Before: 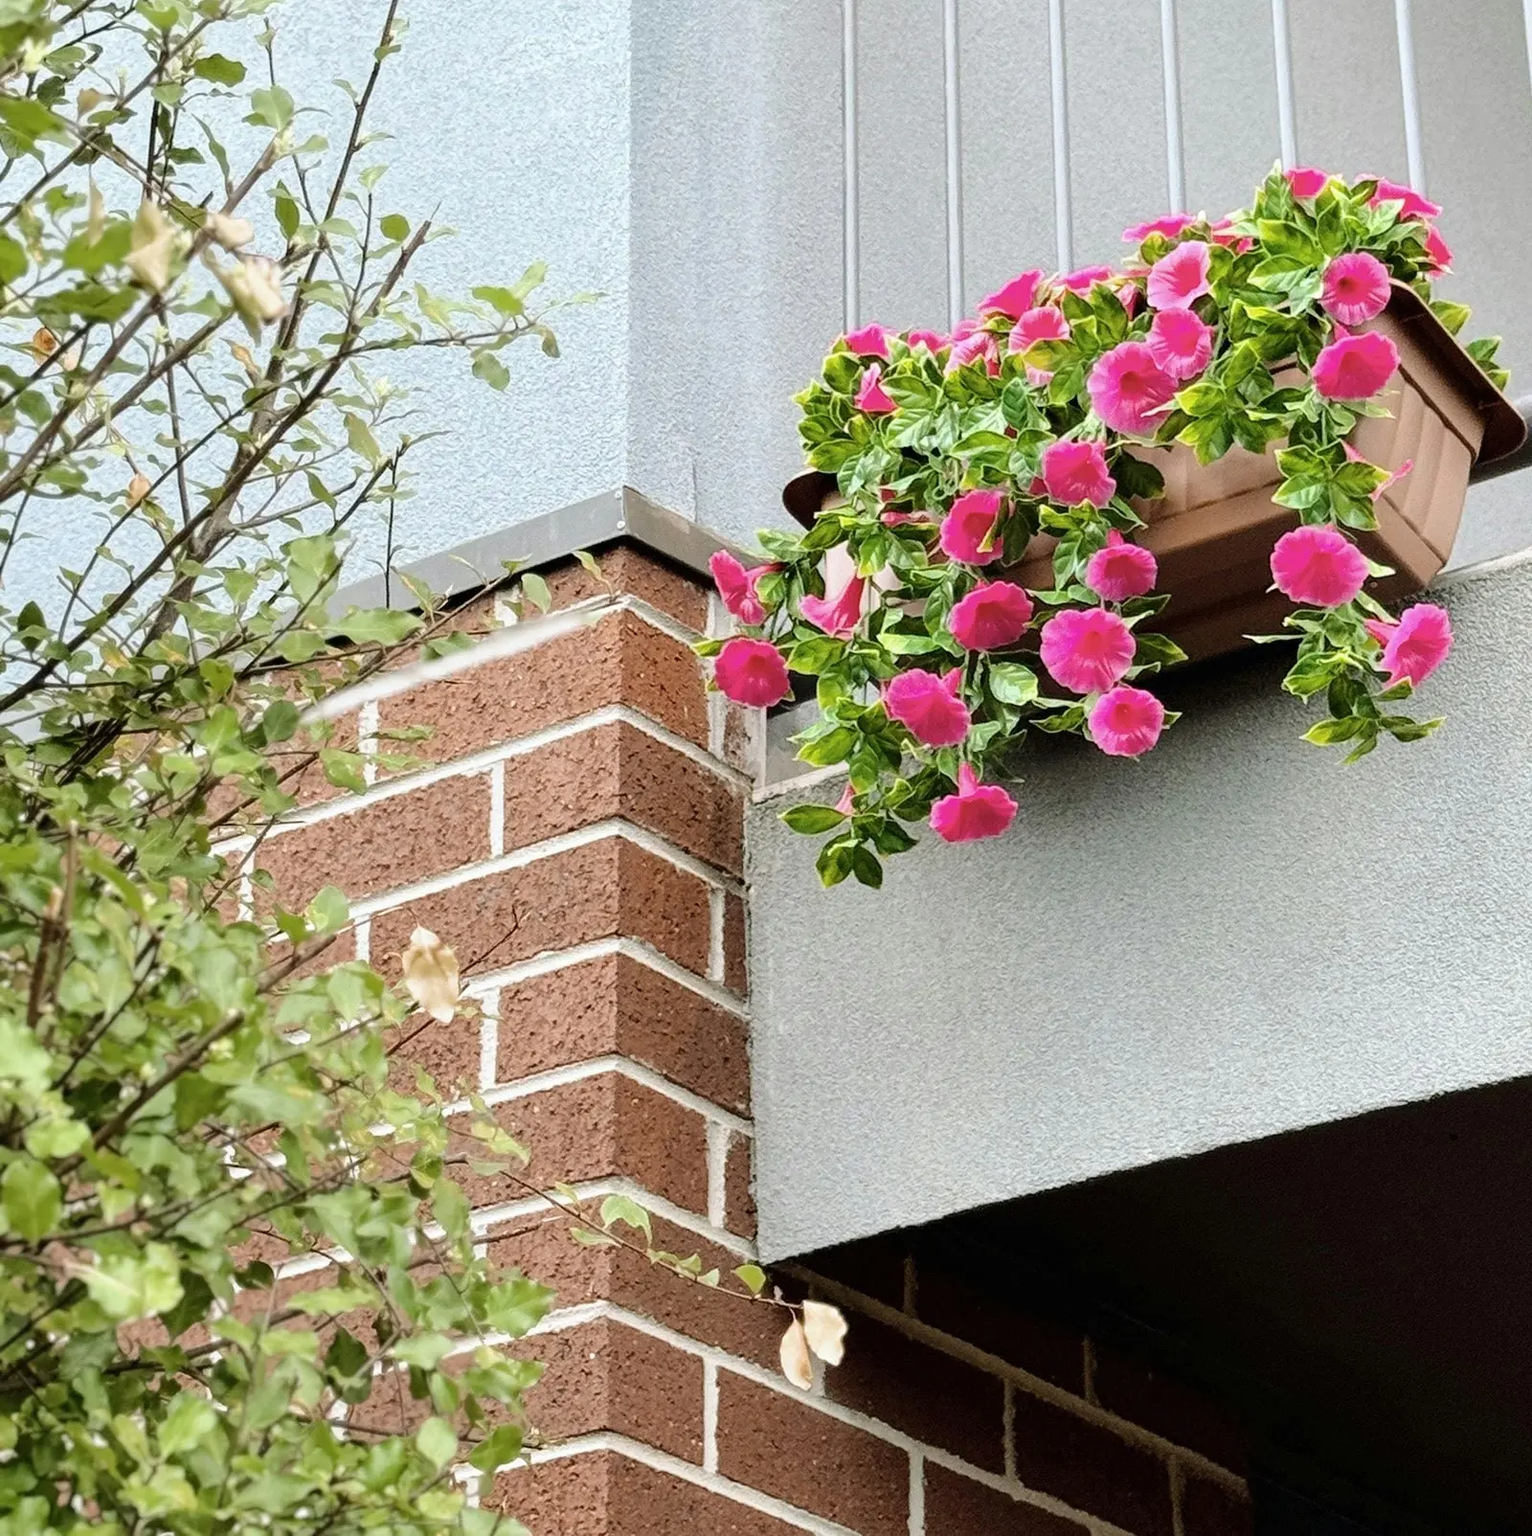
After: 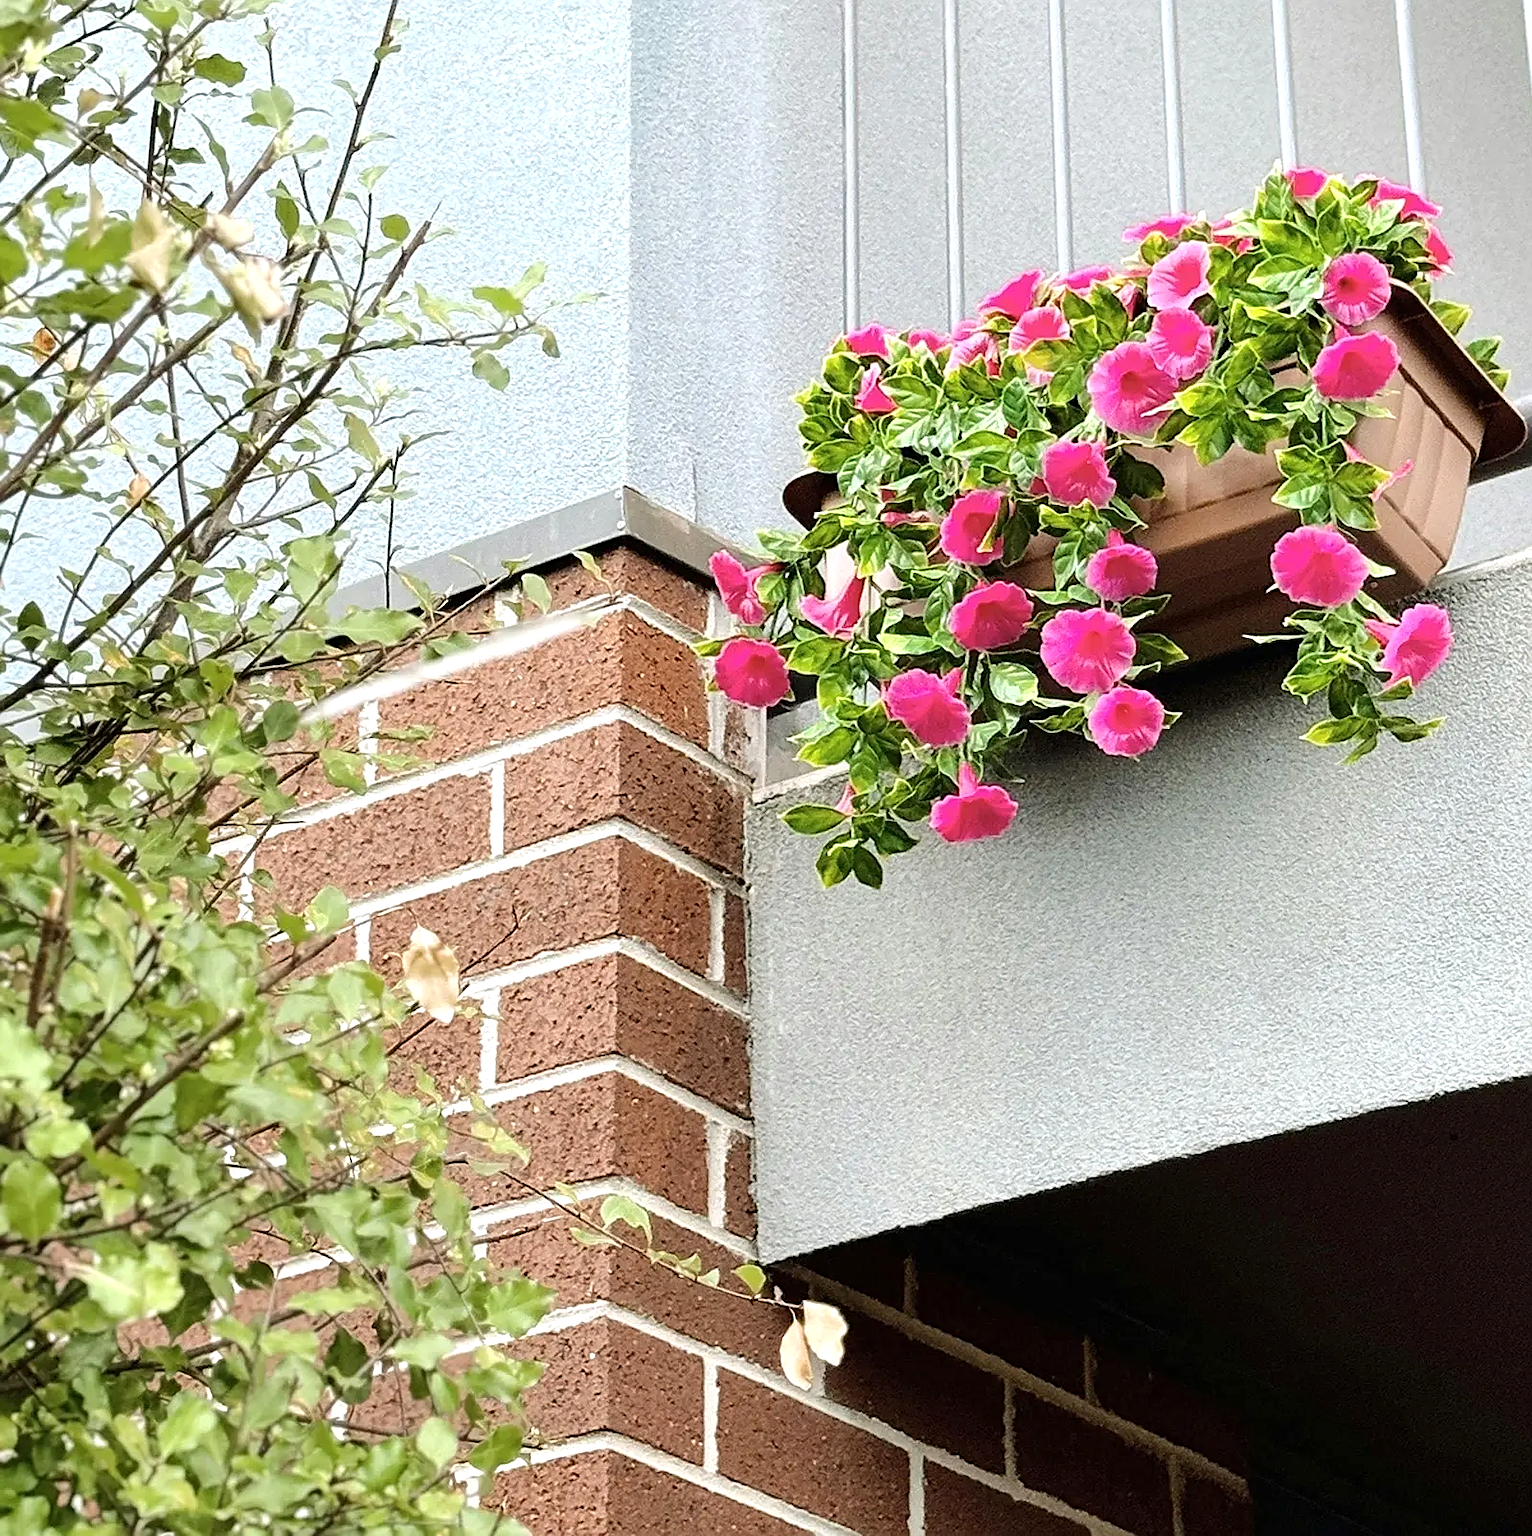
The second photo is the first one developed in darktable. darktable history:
exposure: exposure 0.296 EV, compensate exposure bias true, compensate highlight preservation false
sharpen: on, module defaults
